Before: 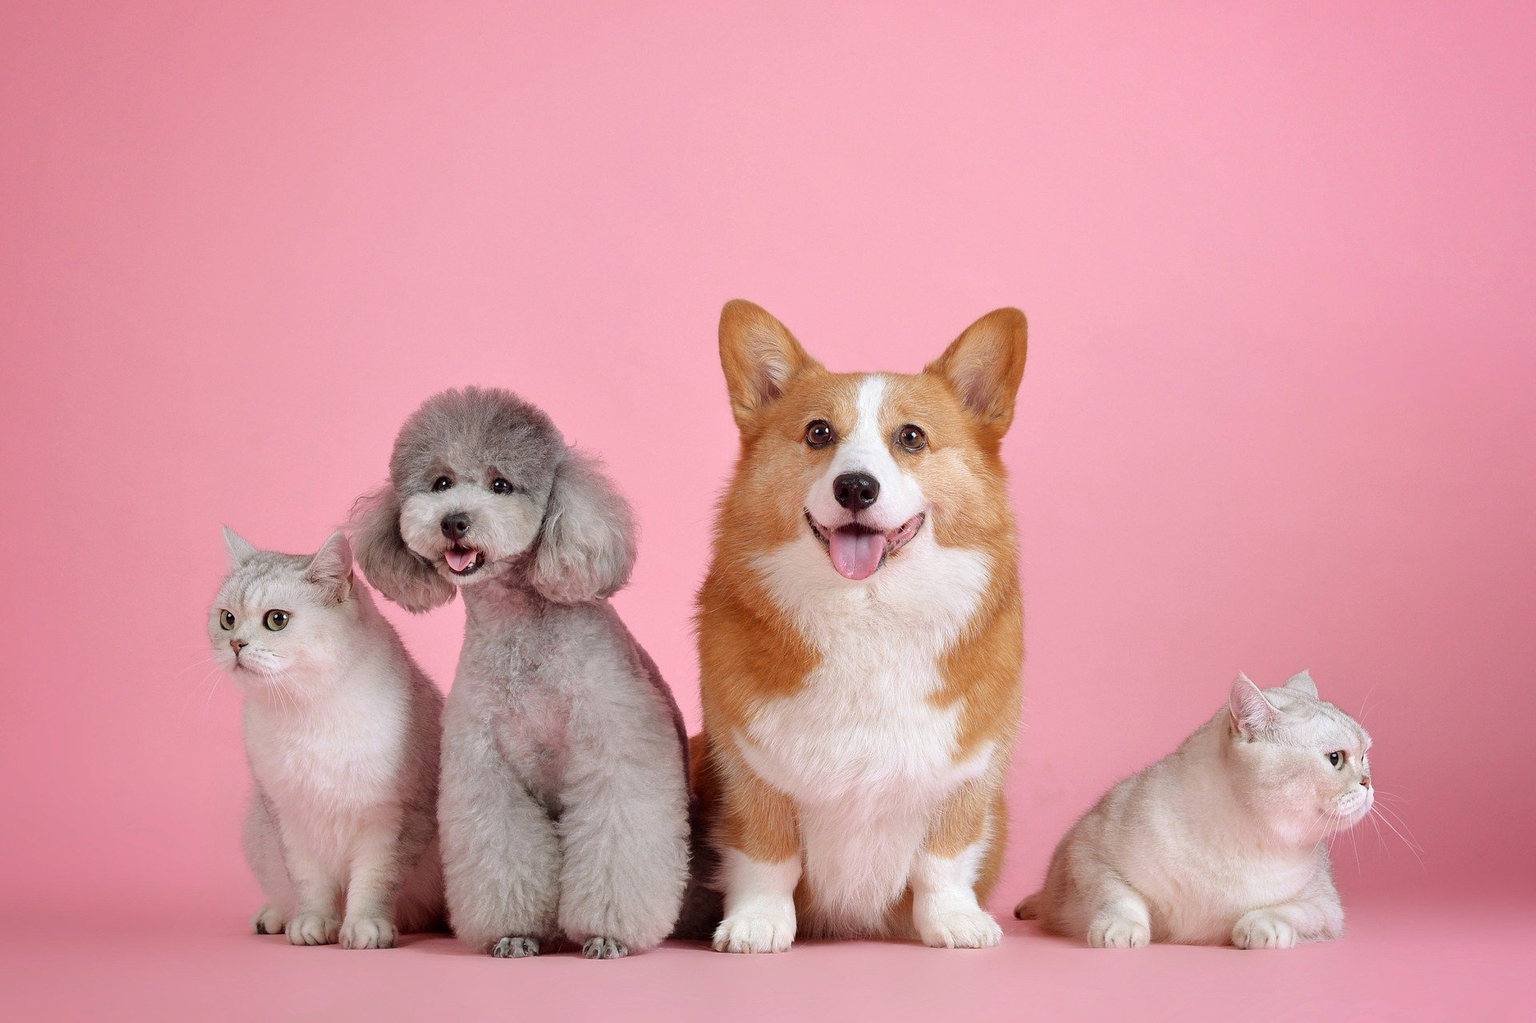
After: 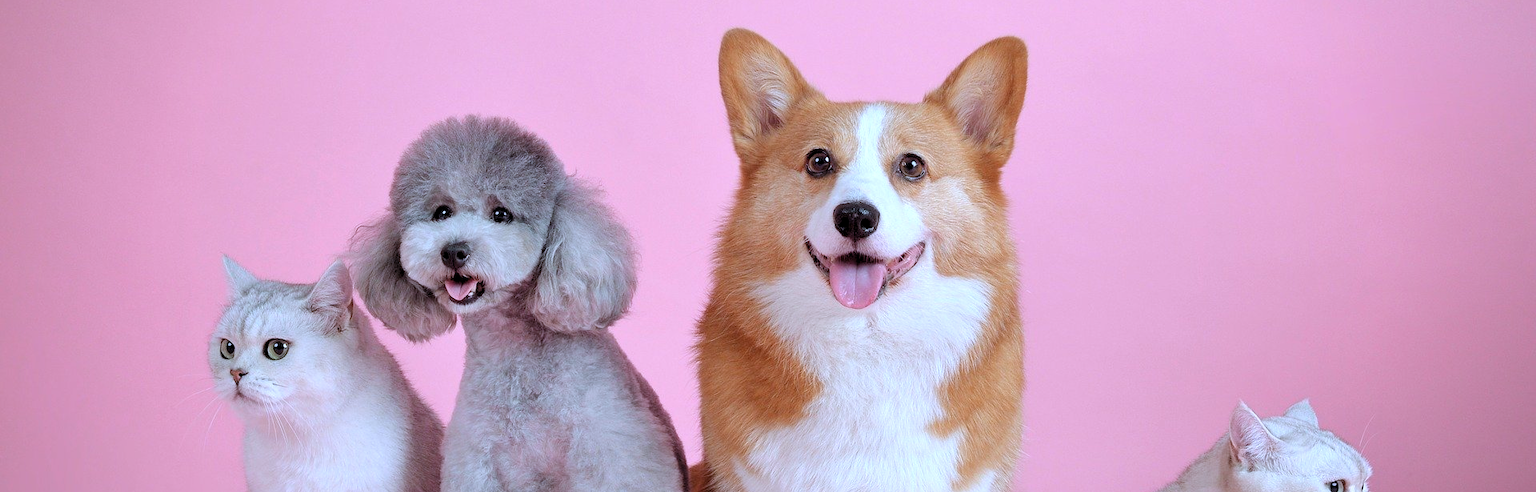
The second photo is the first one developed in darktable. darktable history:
color calibration: illuminant custom, x 0.388, y 0.387, temperature 3836.92 K
vignetting: fall-off radius 100.66%, width/height ratio 1.342
tone equalizer: edges refinement/feathering 500, mask exposure compensation -1.57 EV, preserve details no
crop and rotate: top 26.53%, bottom 25.241%
levels: levels [0.073, 0.497, 0.972]
